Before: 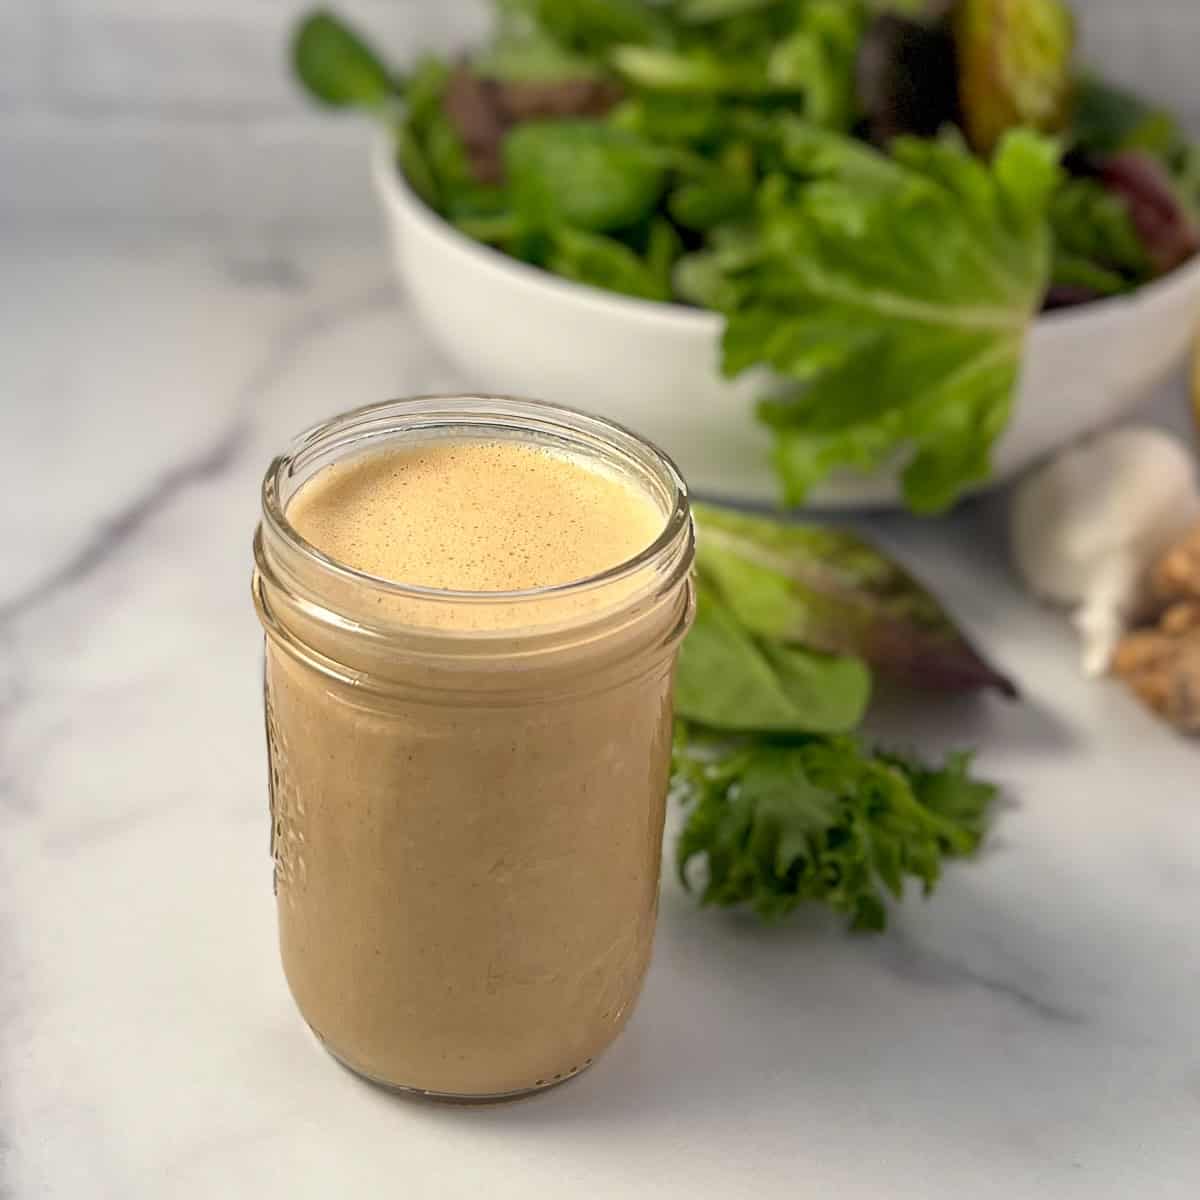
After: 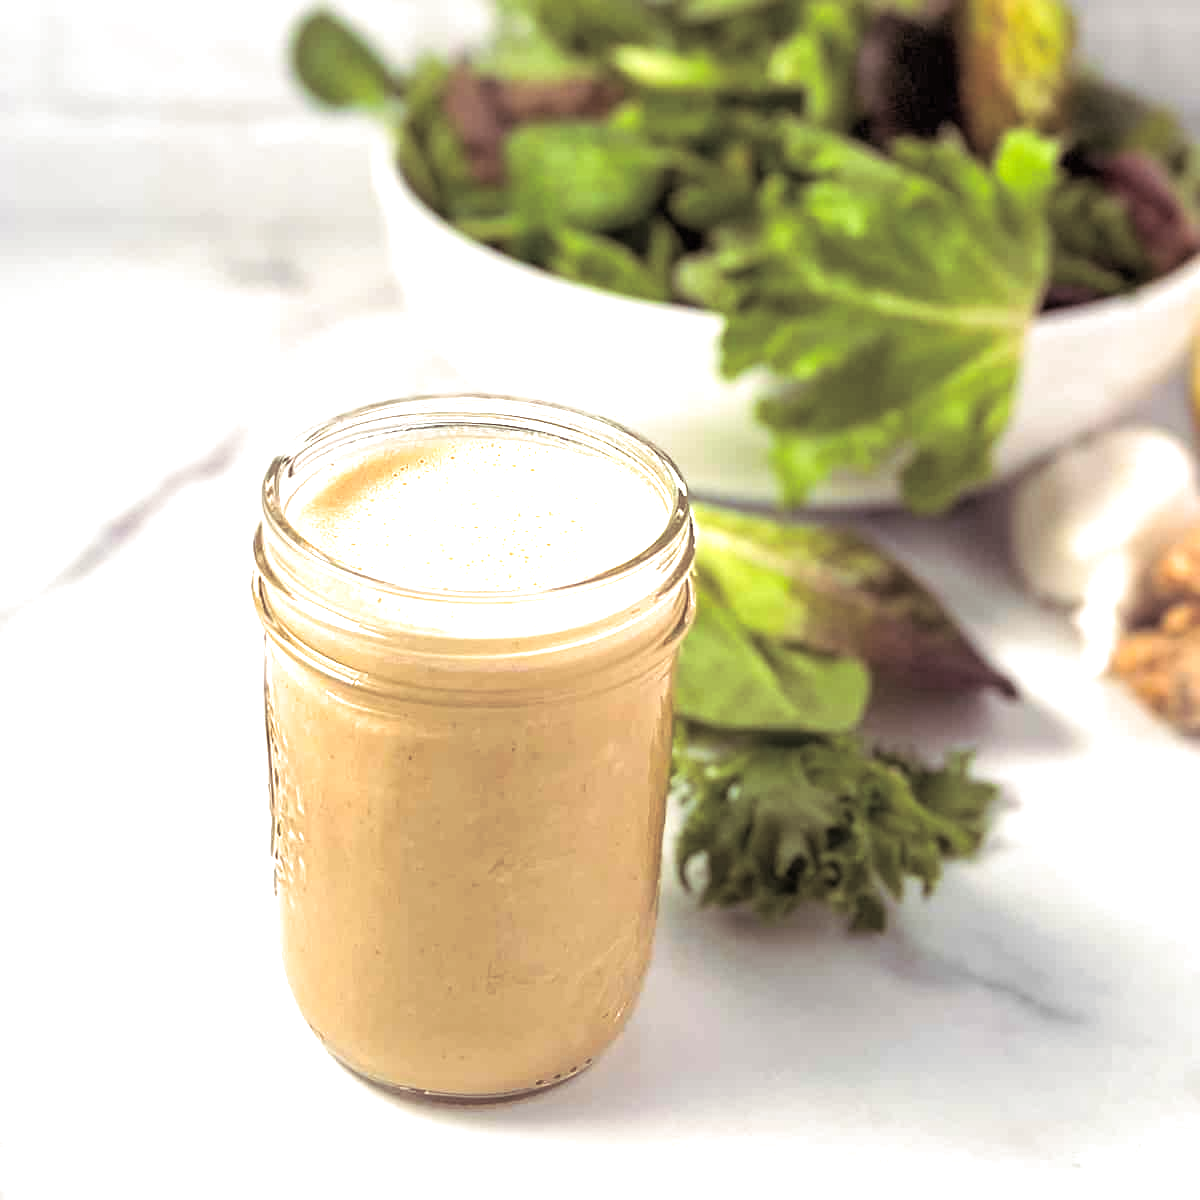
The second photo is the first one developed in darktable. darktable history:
split-toning: shadows › saturation 0.24, highlights › hue 54°, highlights › saturation 0.24
exposure: black level correction 0, exposure 1.2 EV, compensate highlight preservation false
